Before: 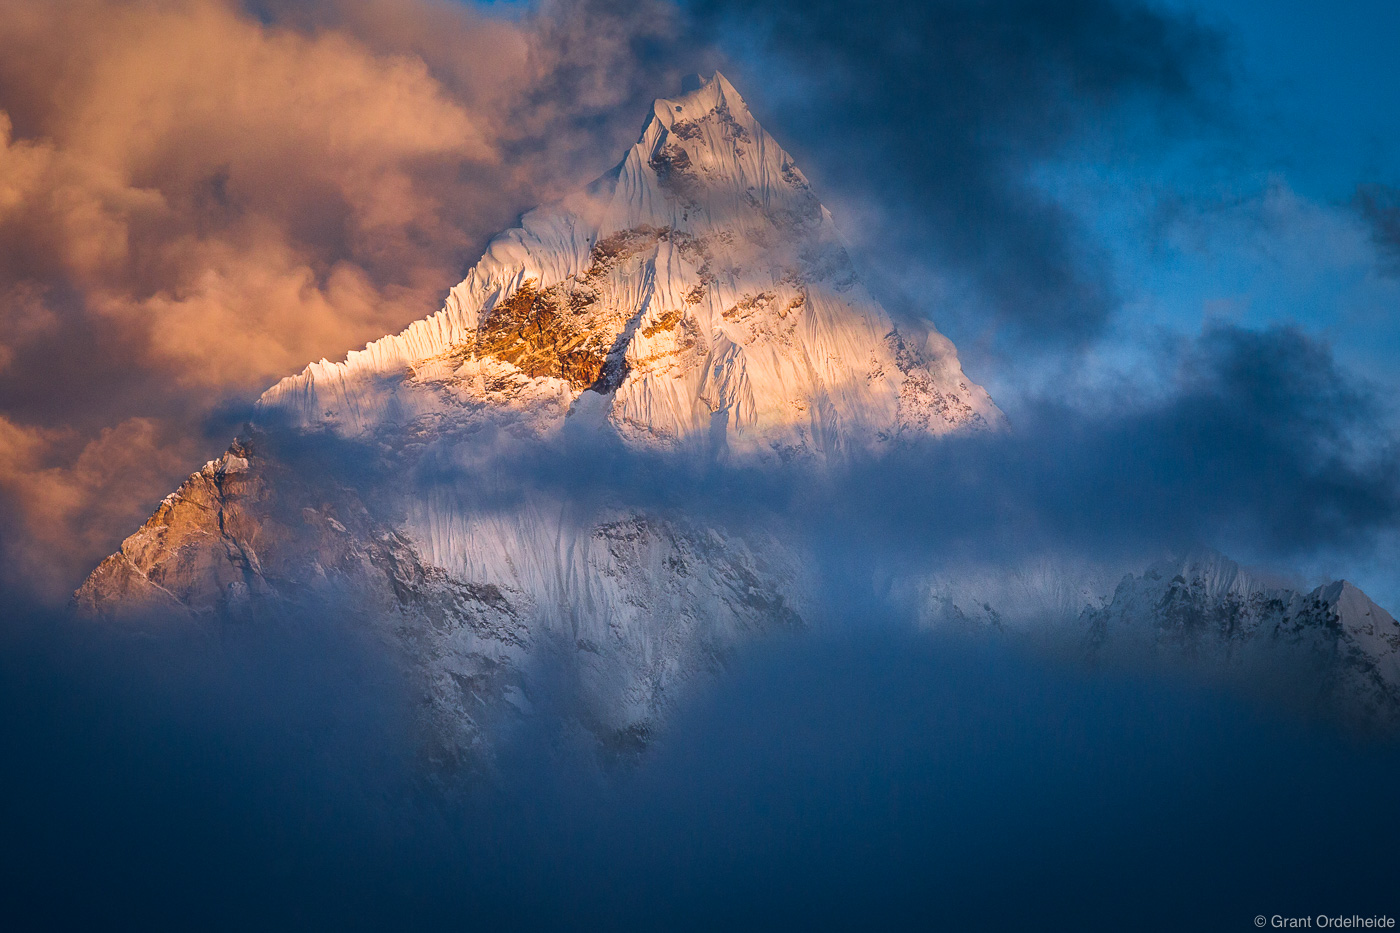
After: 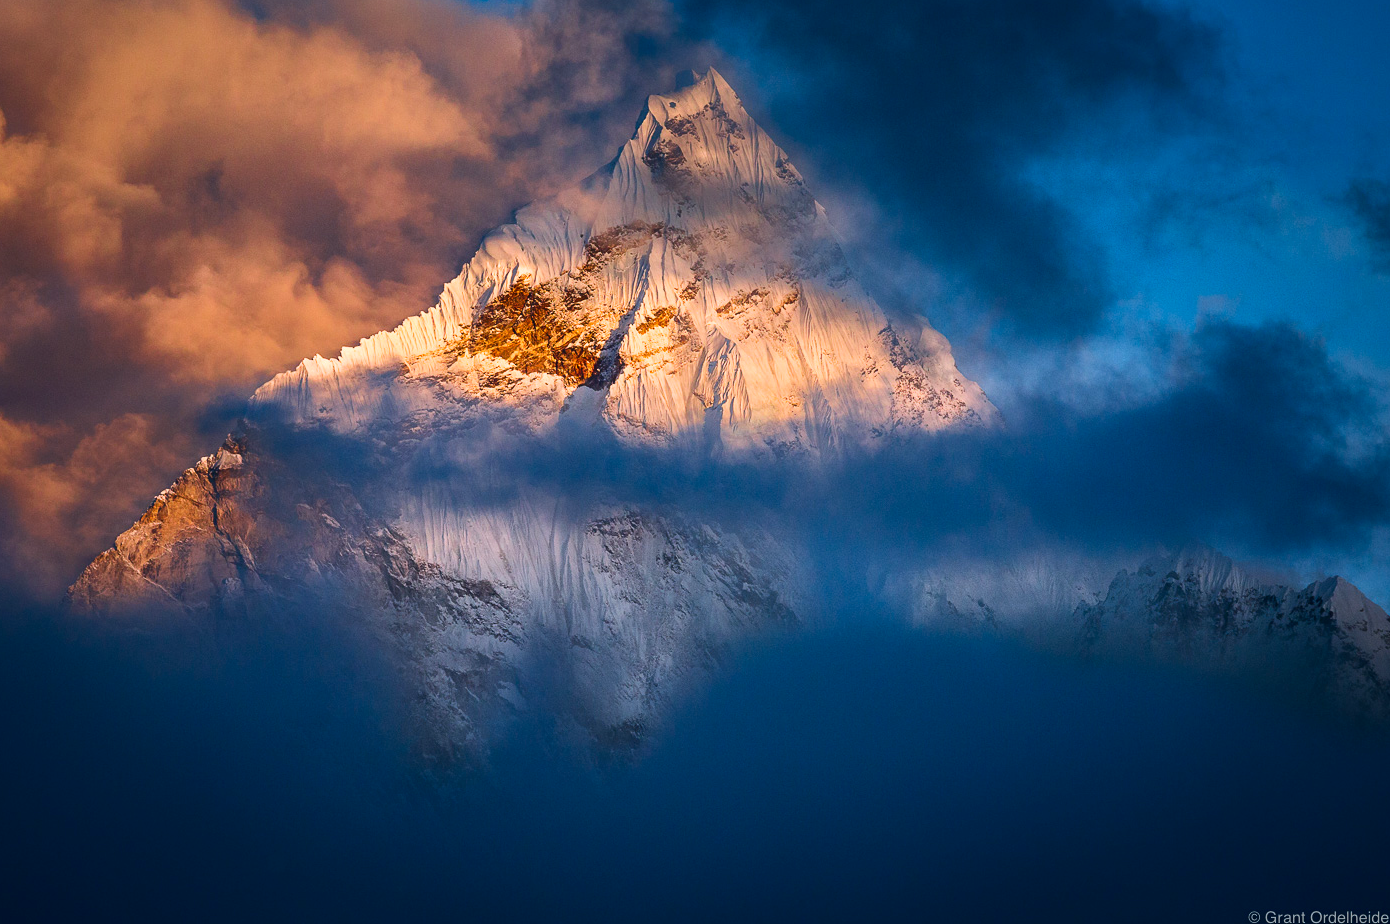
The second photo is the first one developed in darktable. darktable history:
crop: left 0.434%, top 0.485%, right 0.244%, bottom 0.386%
contrast brightness saturation: contrast 0.13, brightness -0.05, saturation 0.16
